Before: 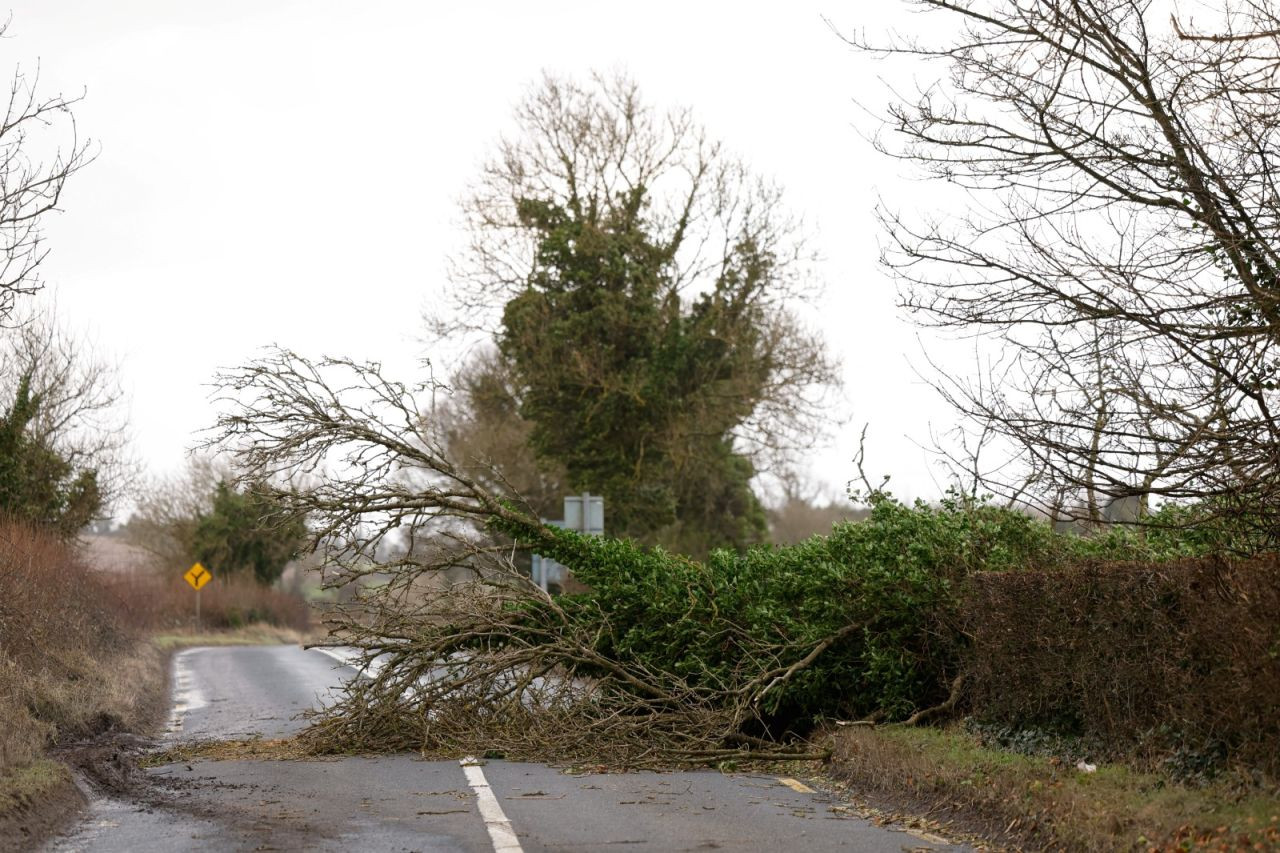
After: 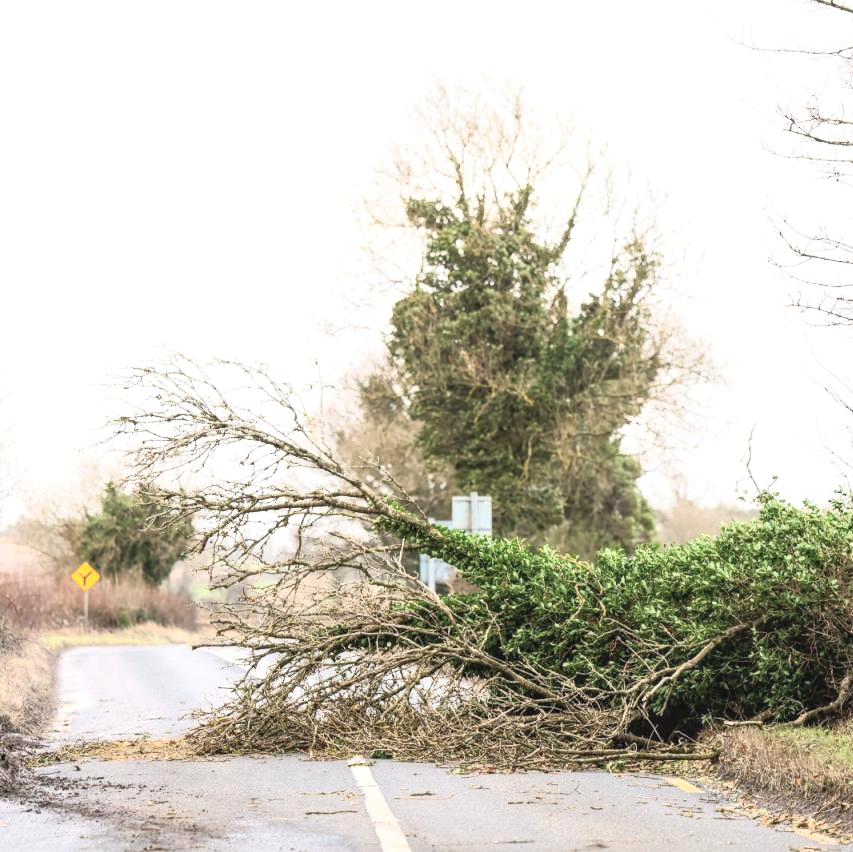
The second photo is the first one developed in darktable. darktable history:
exposure: black level correction 0, exposure 0.7 EV, compensate exposure bias true, compensate highlight preservation false
tone curve: curves: ch0 [(0, 0.052) (0.207, 0.35) (0.392, 0.592) (0.54, 0.803) (0.725, 0.922) (0.99, 0.974)], color space Lab, independent channels, preserve colors none
local contrast: on, module defaults
crop and rotate: left 8.786%, right 24.548%
